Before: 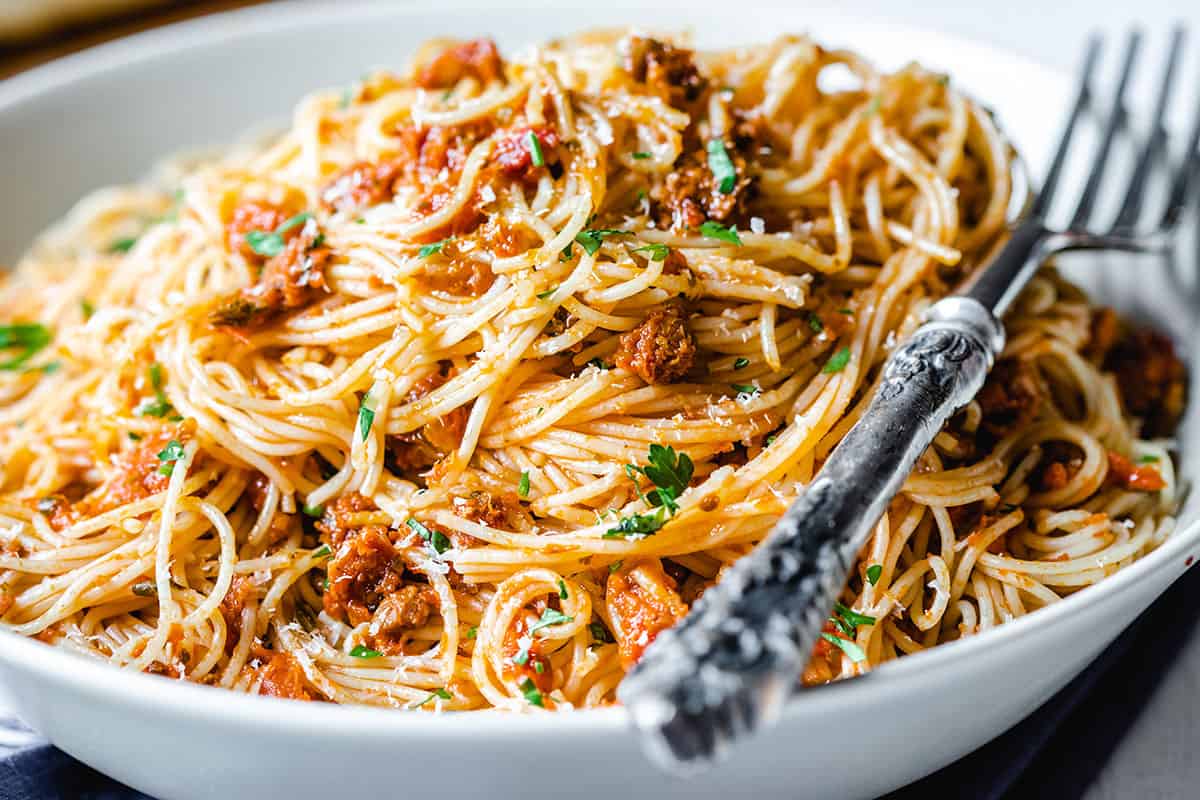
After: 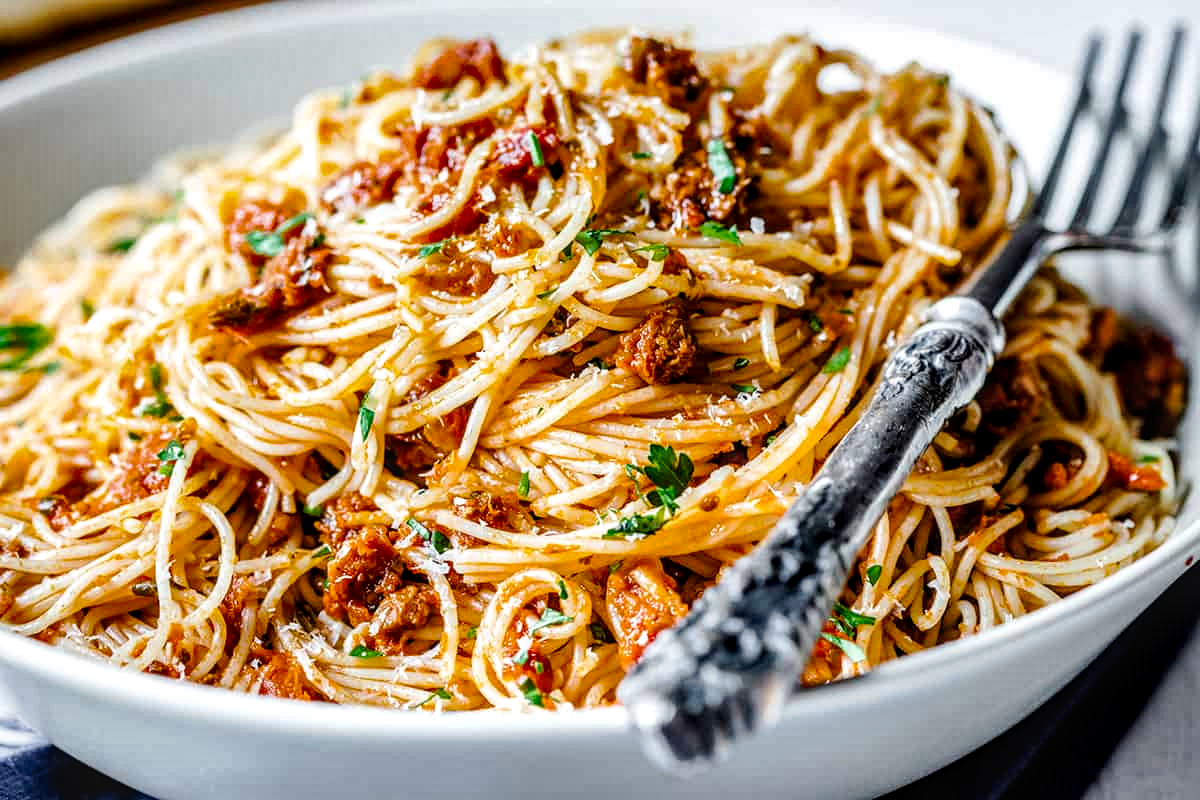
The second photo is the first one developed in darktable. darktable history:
tone curve: curves: ch0 [(0.003, 0) (0.066, 0.023) (0.149, 0.094) (0.264, 0.238) (0.395, 0.401) (0.517, 0.553) (0.716, 0.743) (0.813, 0.846) (1, 1)]; ch1 [(0, 0) (0.164, 0.115) (0.337, 0.332) (0.39, 0.398) (0.464, 0.461) (0.501, 0.5) (0.521, 0.529) (0.571, 0.588) (0.652, 0.681) (0.733, 0.749) (0.811, 0.796) (1, 1)]; ch2 [(0, 0) (0.337, 0.382) (0.464, 0.476) (0.501, 0.502) (0.527, 0.54) (0.556, 0.567) (0.6, 0.59) (0.687, 0.675) (1, 1)], preserve colors none
shadows and highlights: low approximation 0.01, soften with gaussian
local contrast: detail 130%
